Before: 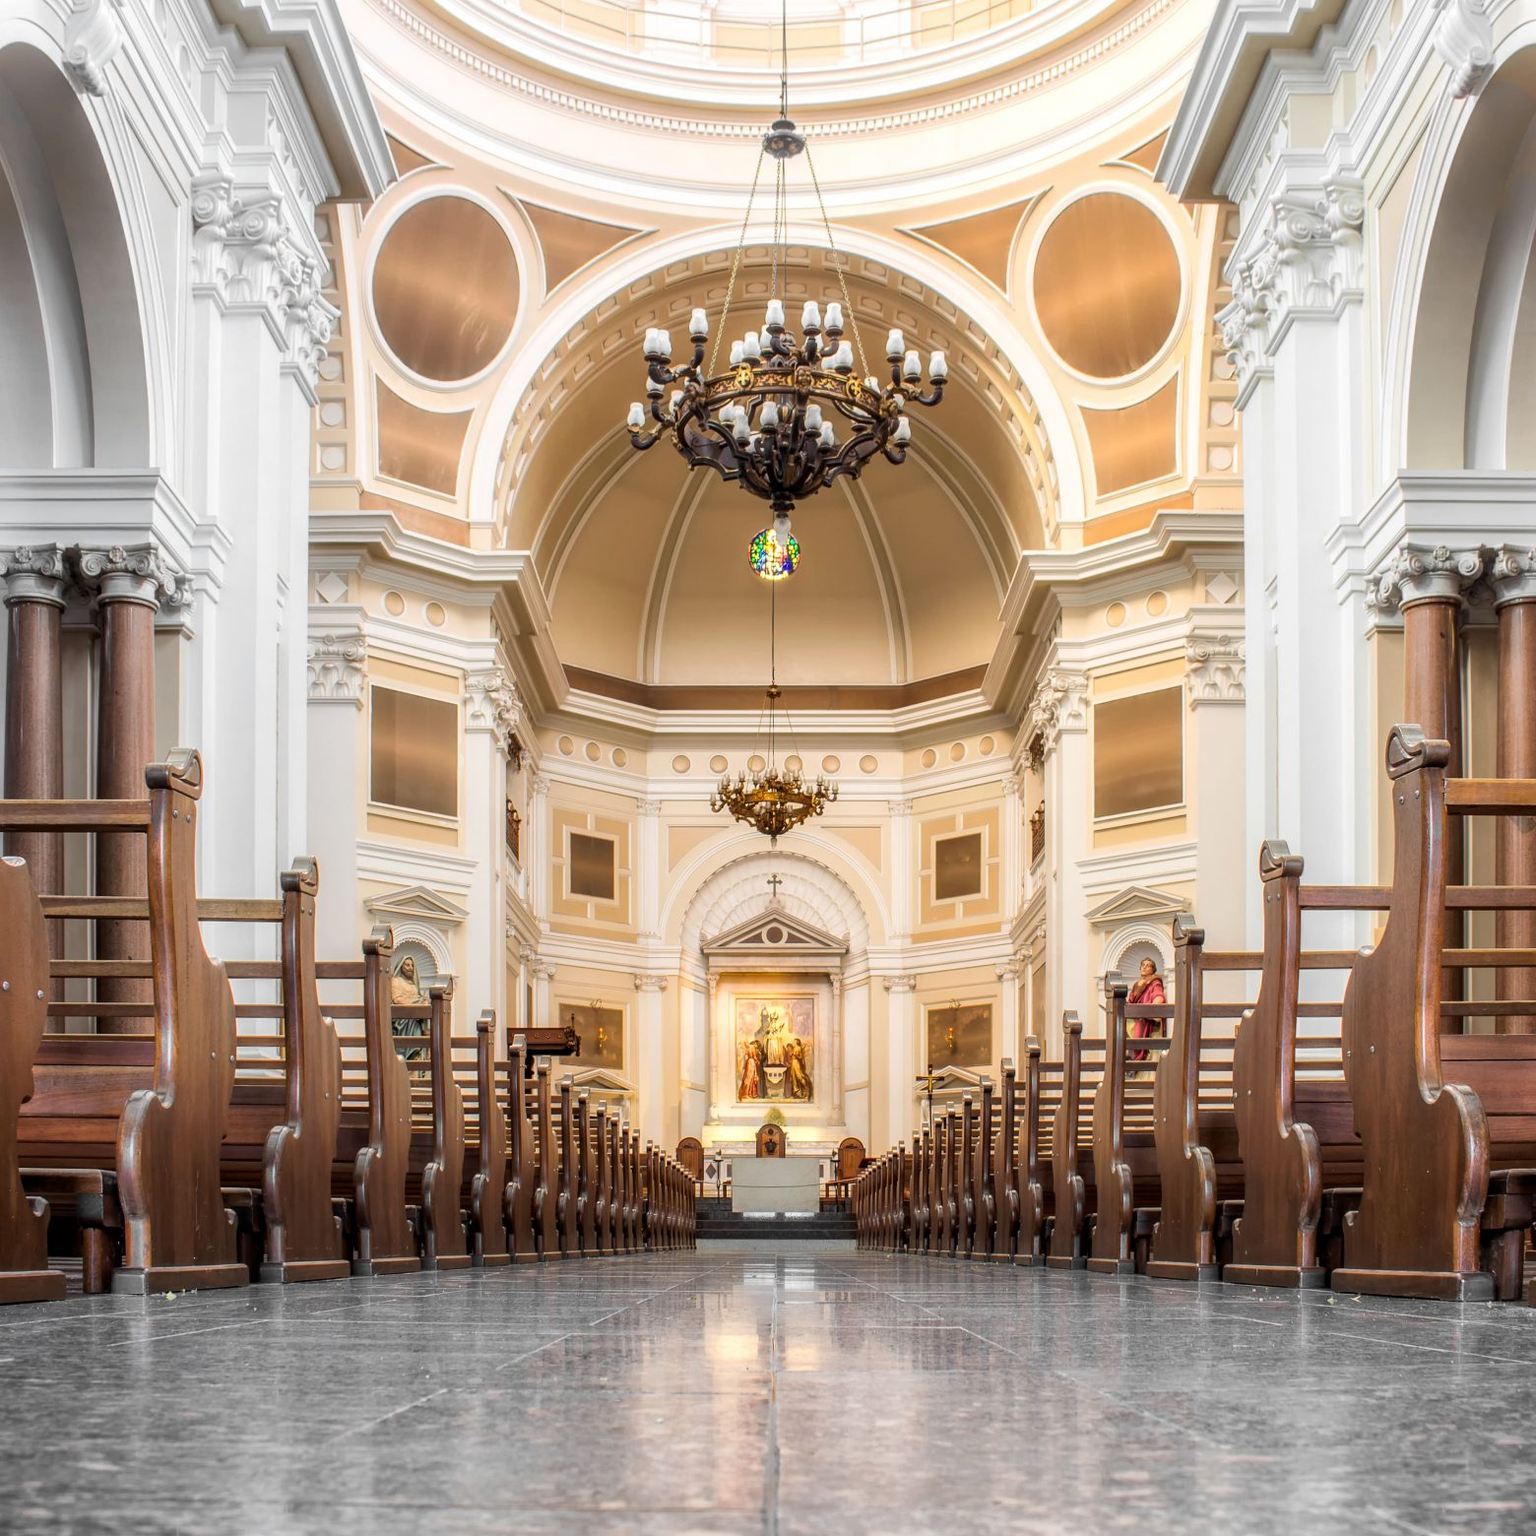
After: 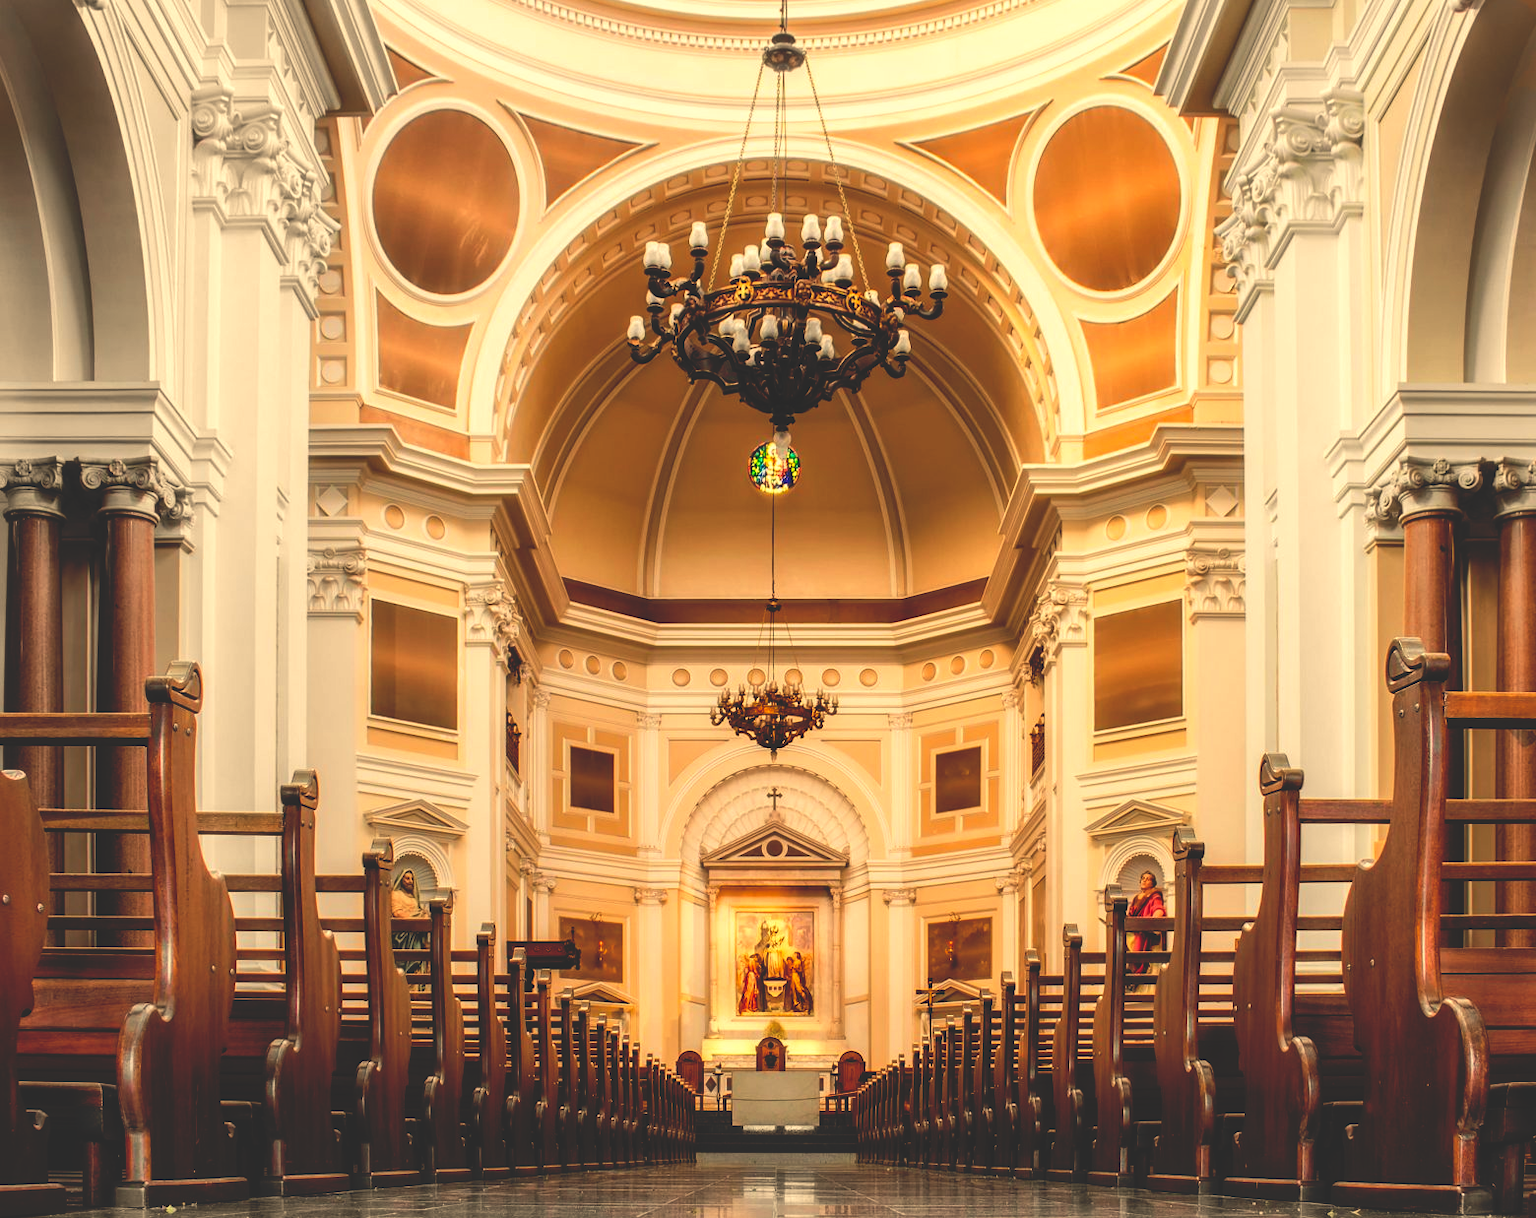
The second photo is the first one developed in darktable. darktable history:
base curve: curves: ch0 [(0, 0.02) (0.083, 0.036) (1, 1)], preserve colors none
shadows and highlights: shadows 25, highlights -25
white balance: red 1.123, blue 0.83
crop and rotate: top 5.667%, bottom 14.937%
